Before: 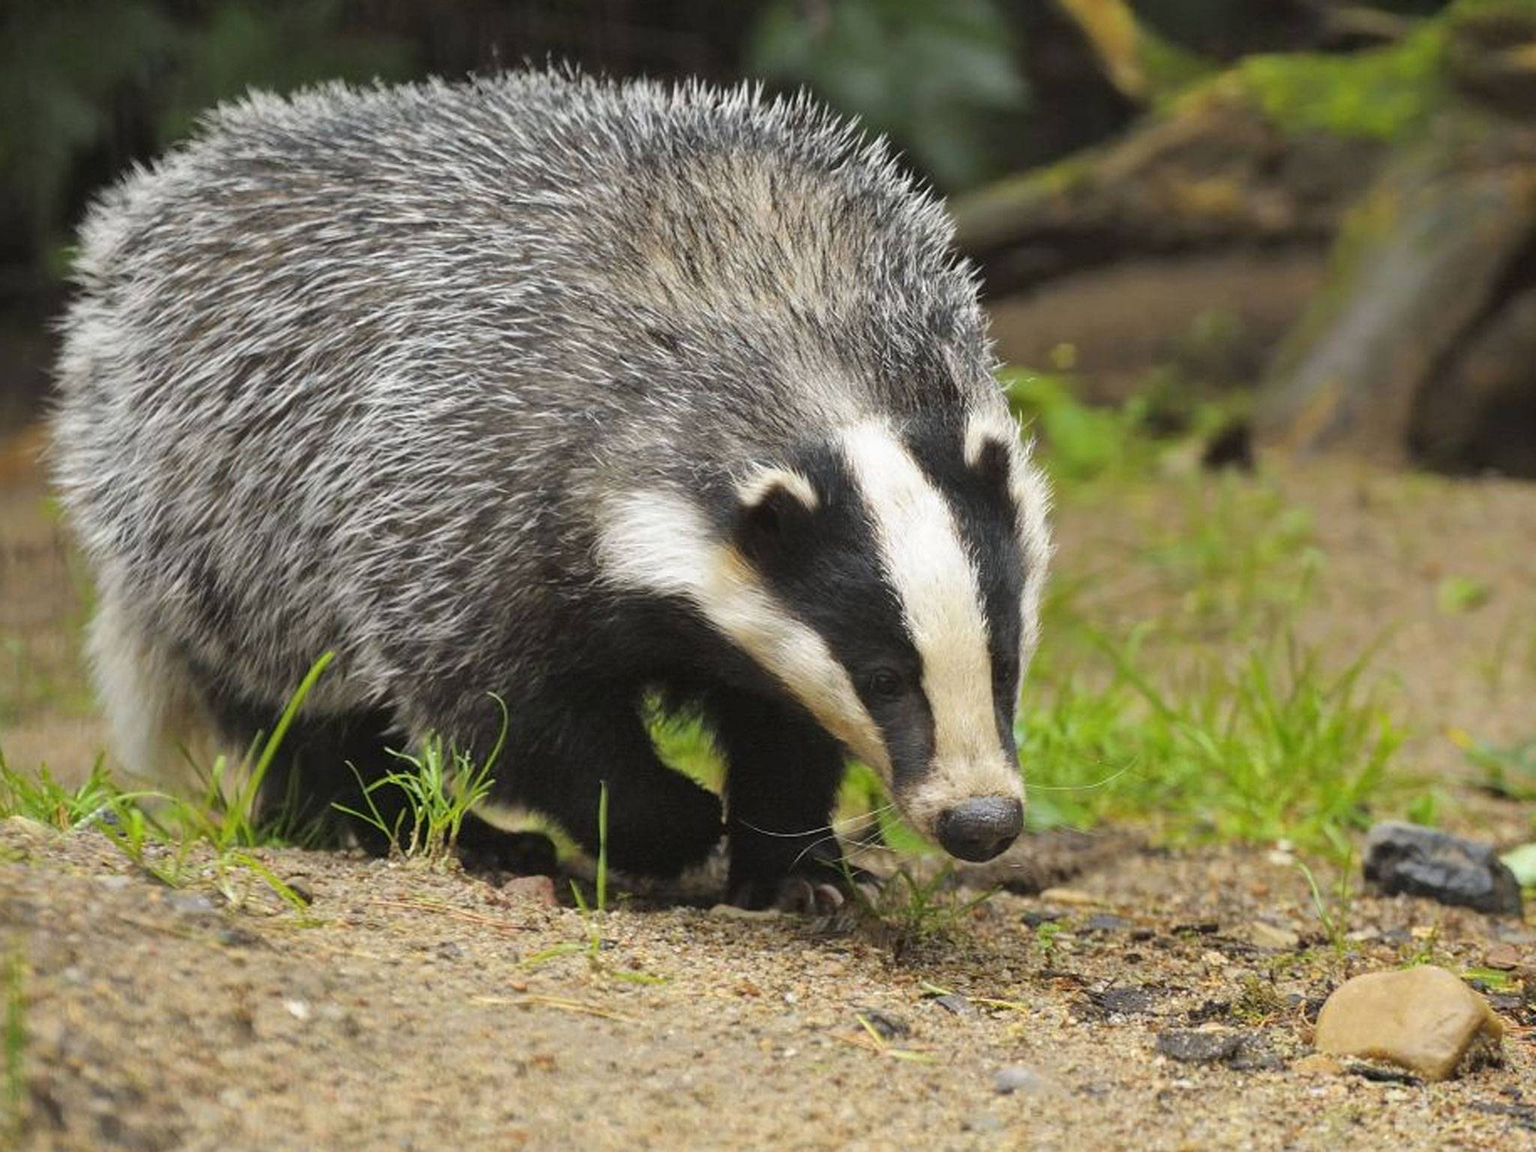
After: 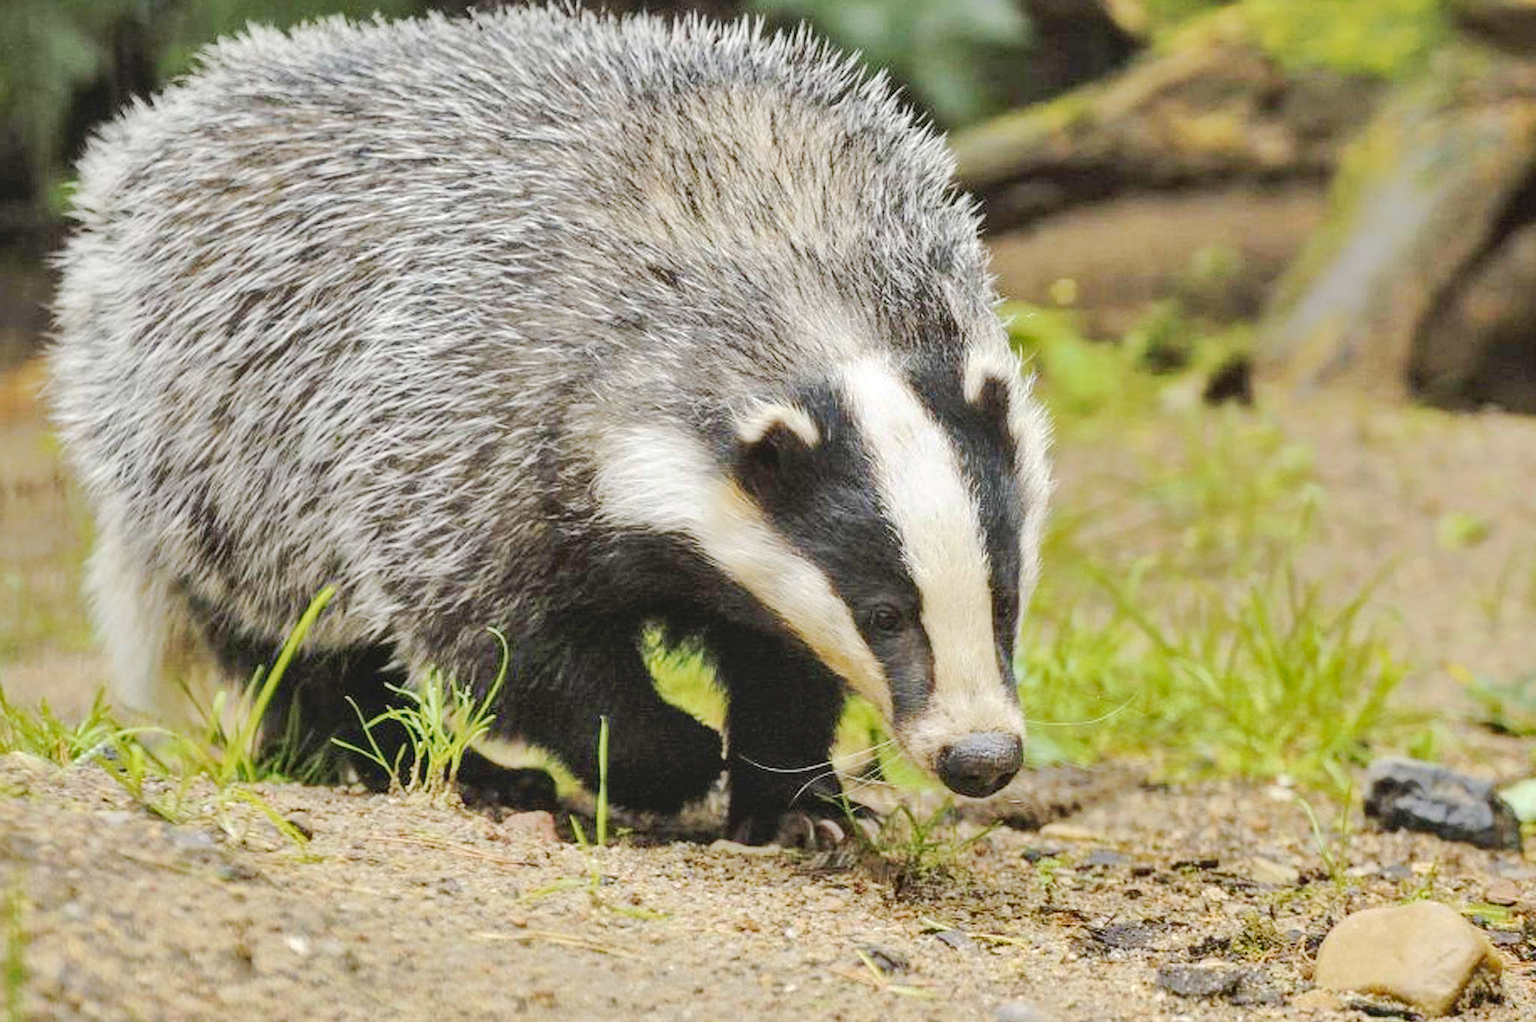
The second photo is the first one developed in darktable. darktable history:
contrast brightness saturation: brightness 0.13
local contrast: on, module defaults
shadows and highlights: low approximation 0.01, soften with gaussian
crop and rotate: top 5.609%, bottom 5.609%
velvia: on, module defaults
tone curve: curves: ch0 [(0, 0) (0.003, 0.058) (0.011, 0.059) (0.025, 0.061) (0.044, 0.067) (0.069, 0.084) (0.1, 0.102) (0.136, 0.124) (0.177, 0.171) (0.224, 0.246) (0.277, 0.324) (0.335, 0.411) (0.399, 0.509) (0.468, 0.605) (0.543, 0.688) (0.623, 0.738) (0.709, 0.798) (0.801, 0.852) (0.898, 0.911) (1, 1)], preserve colors none
